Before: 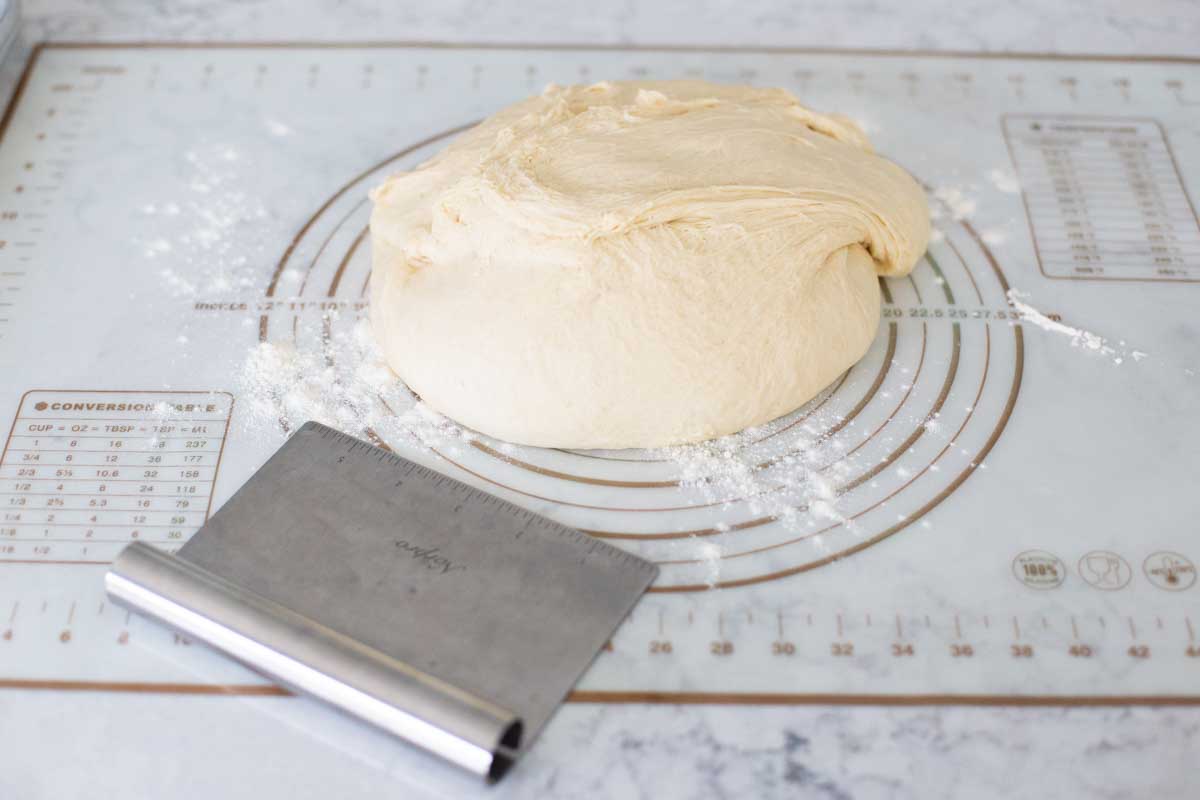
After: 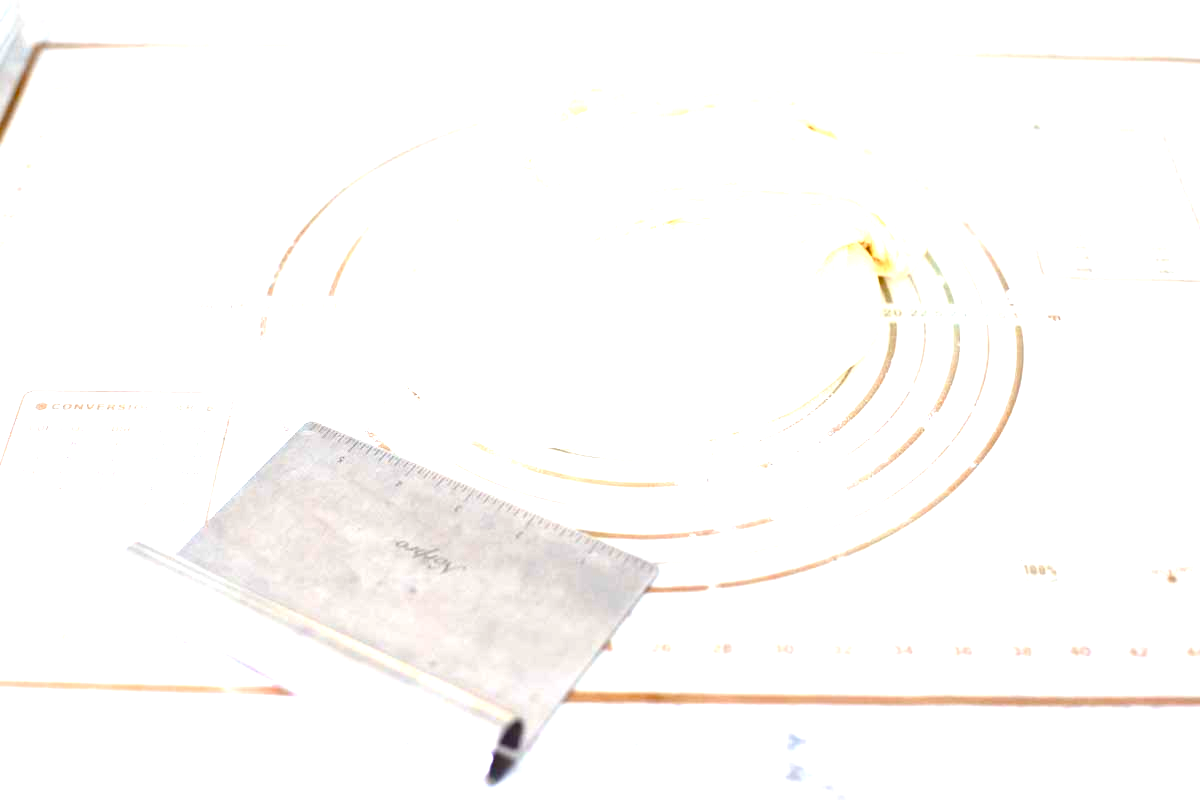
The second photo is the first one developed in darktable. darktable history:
color balance rgb: linear chroma grading › shadows 16.18%, perceptual saturation grading › global saturation 34.937%, perceptual saturation grading › highlights -30%, perceptual saturation grading › shadows 35.933%
exposure: black level correction 0, exposure 1.756 EV, compensate exposure bias true, compensate highlight preservation false
